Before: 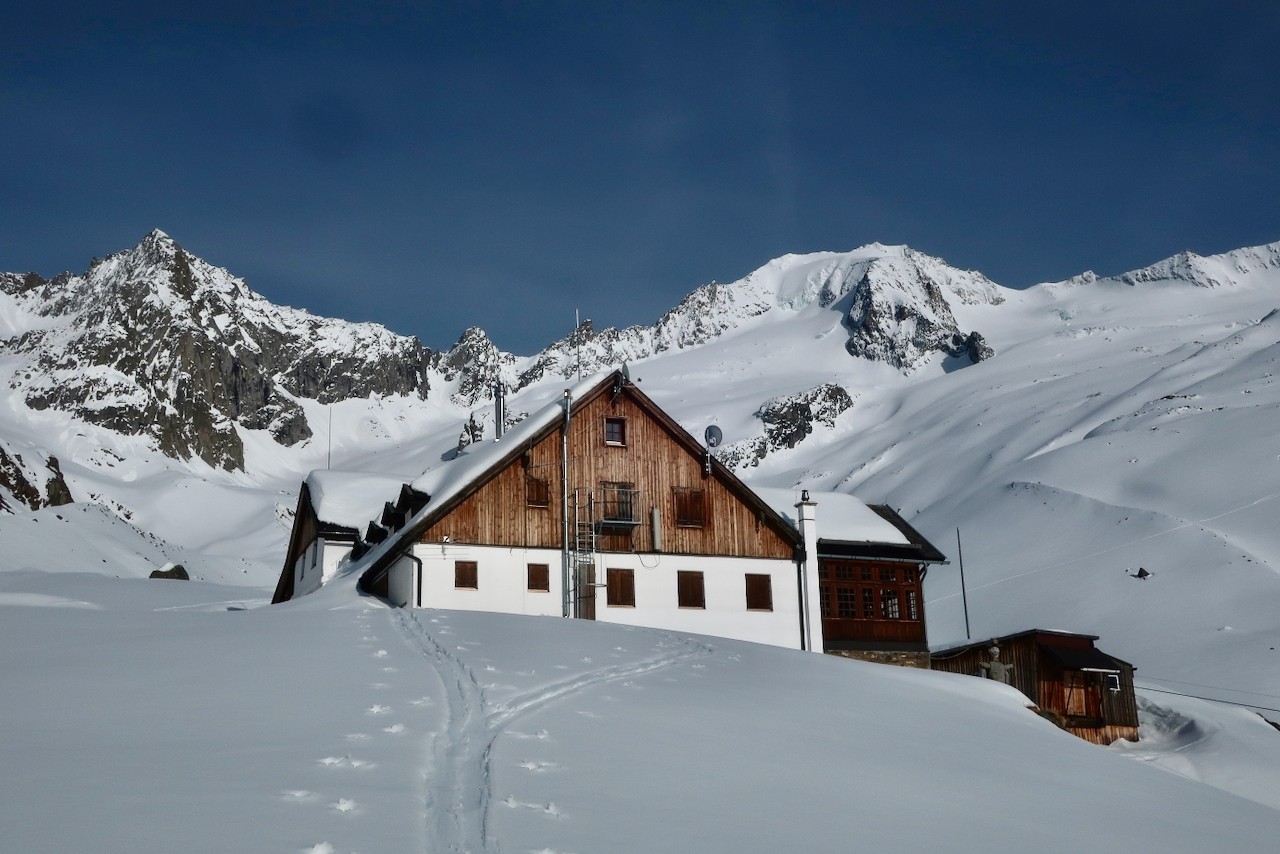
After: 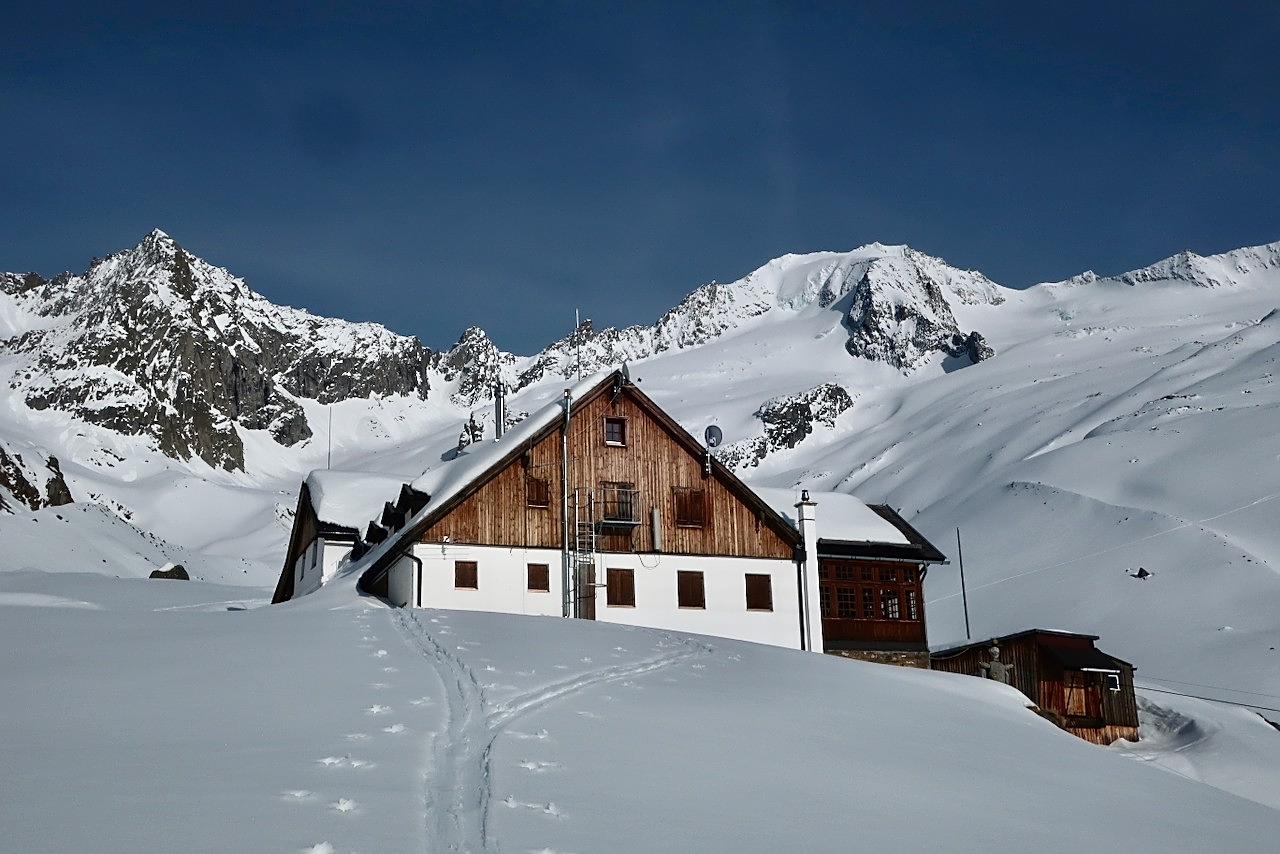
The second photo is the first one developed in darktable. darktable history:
shadows and highlights: shadows 0.614, highlights 39.89
sharpen: amount 0.493
